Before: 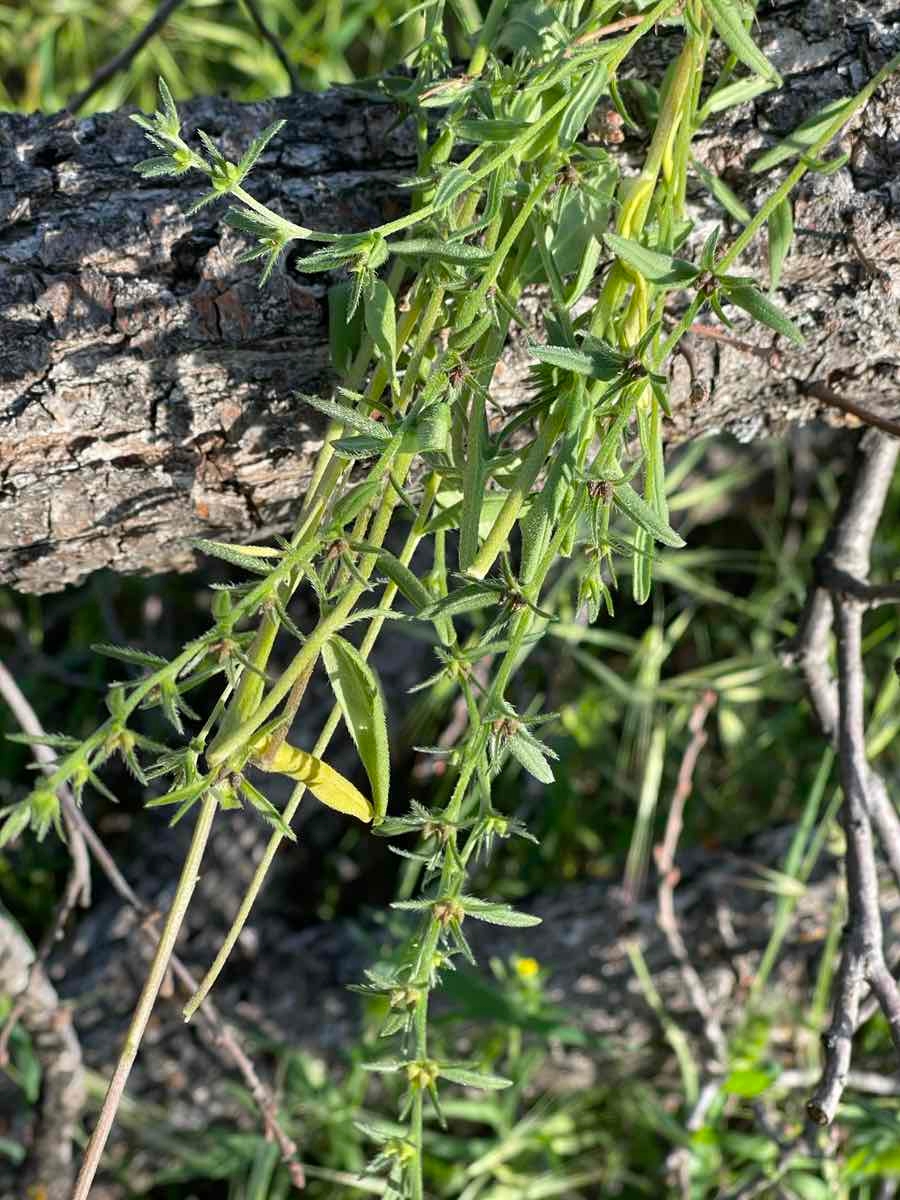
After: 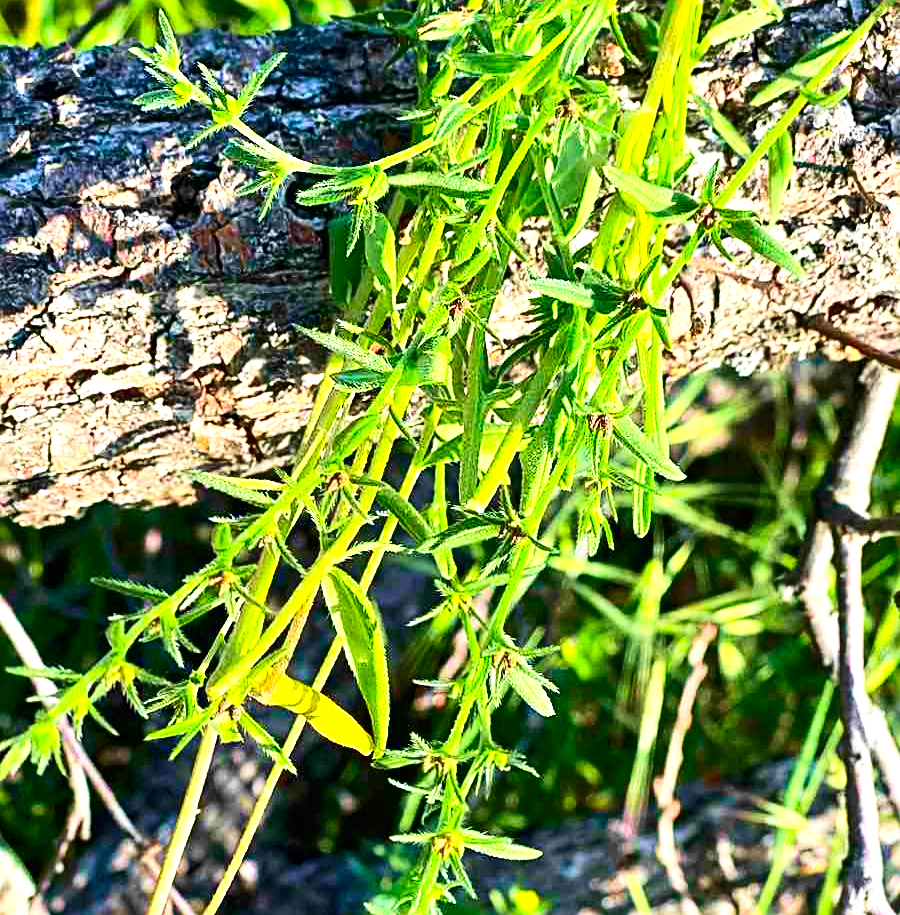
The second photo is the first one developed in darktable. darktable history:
sharpen: radius 2.771
velvia: strength 44.69%
crop: top 5.594%, bottom 18.147%
contrast brightness saturation: contrast 0.266, brightness 0.021, saturation 0.867
tone equalizer: -8 EV -0.589 EV, edges refinement/feathering 500, mask exposure compensation -1.57 EV, preserve details no
exposure: black level correction 0, exposure 1 EV, compensate exposure bias true, compensate highlight preservation false
